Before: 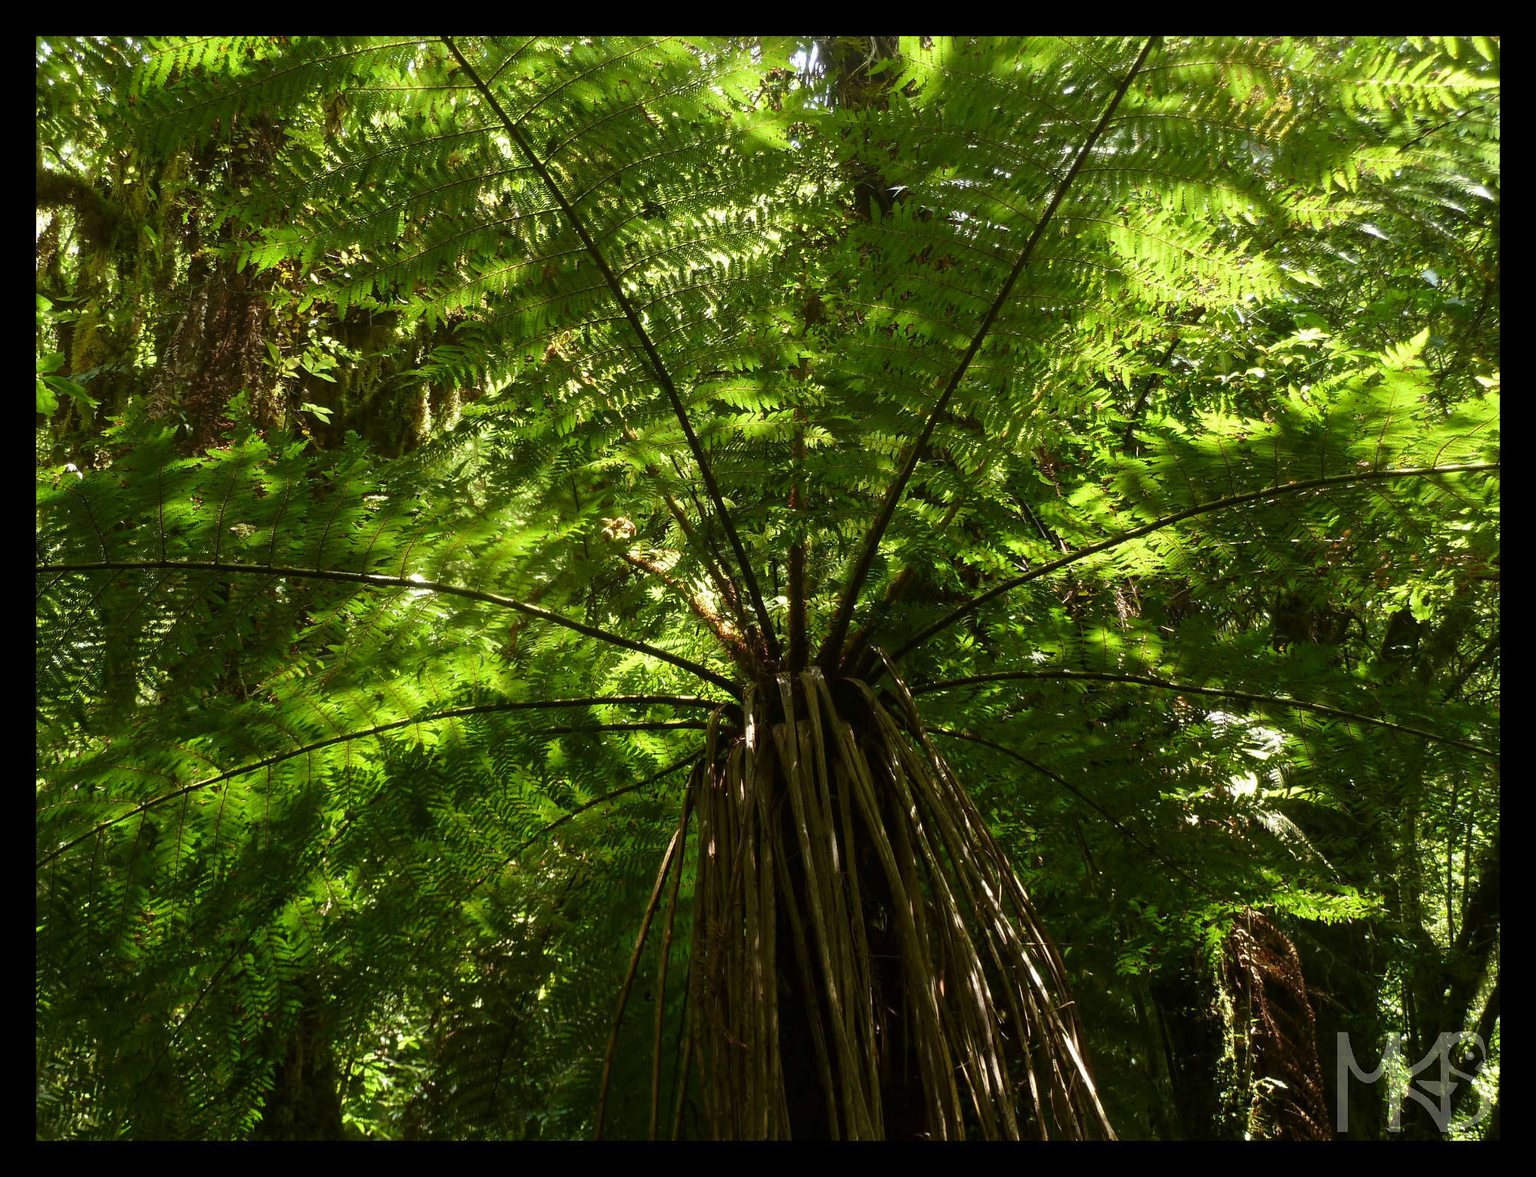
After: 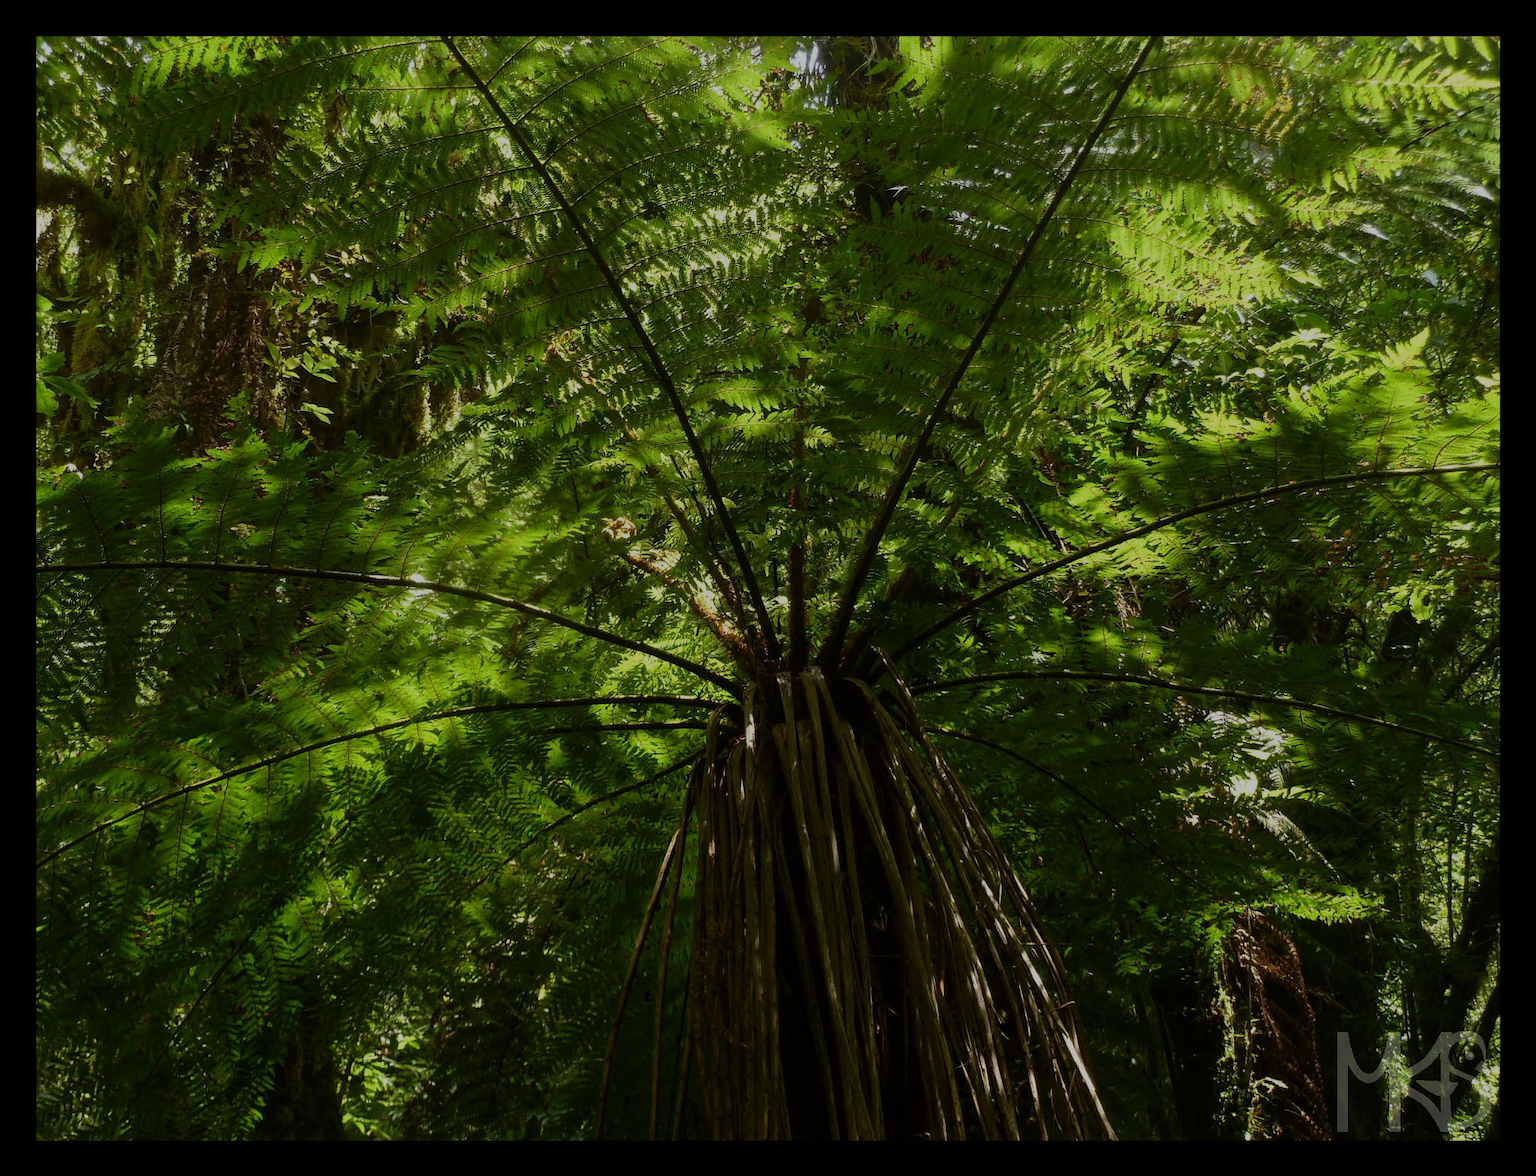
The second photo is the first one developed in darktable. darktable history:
exposure: exposure -0.98 EV, compensate highlight preservation false
